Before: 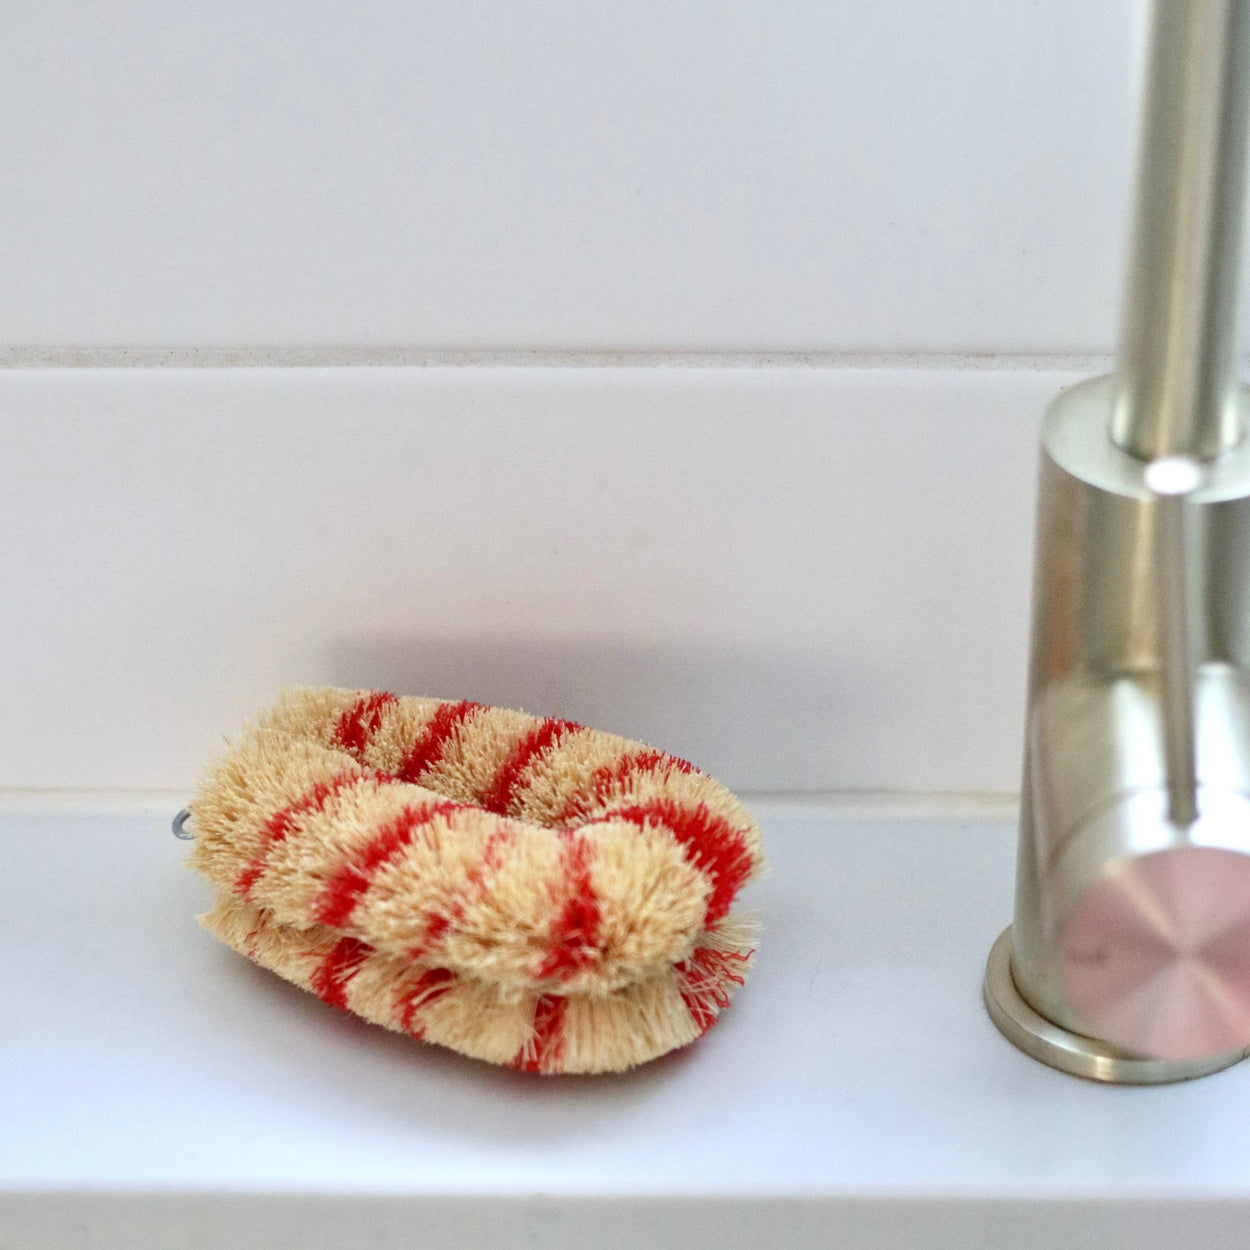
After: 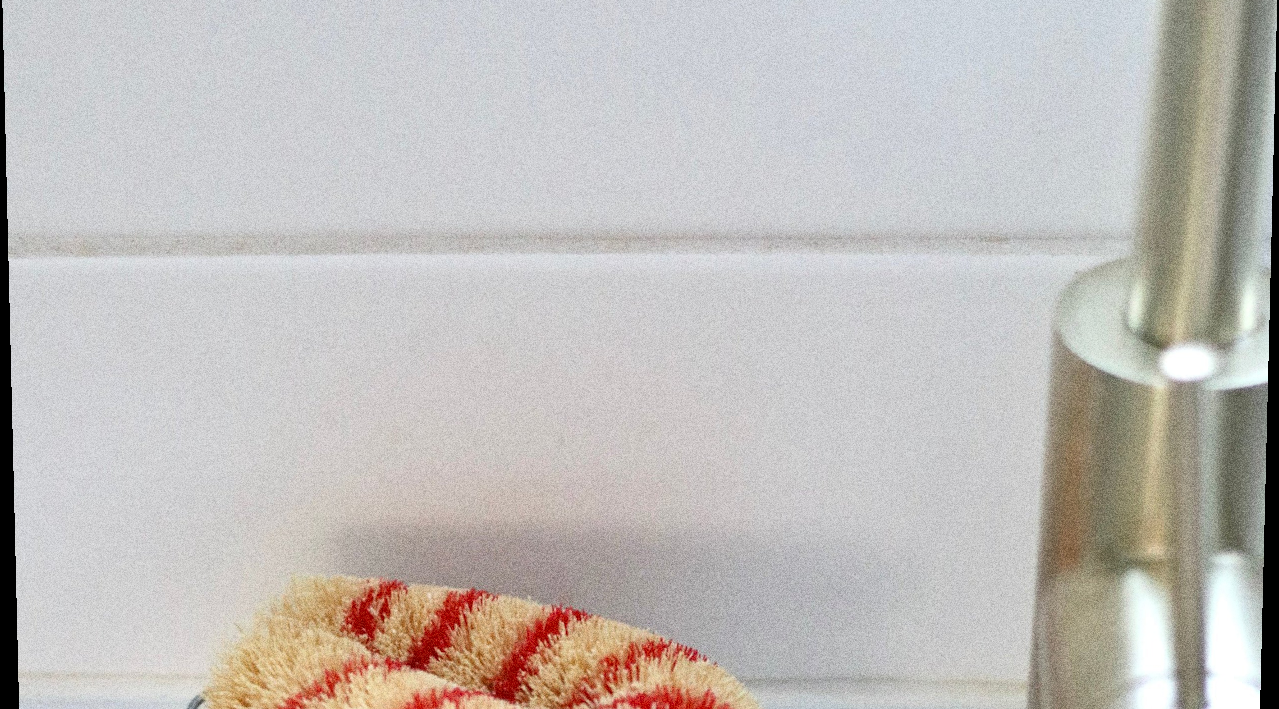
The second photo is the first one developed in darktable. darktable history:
grain: strength 49.07%
crop and rotate: top 10.605%, bottom 33.274%
rotate and perspective: lens shift (vertical) 0.048, lens shift (horizontal) -0.024, automatic cropping off
